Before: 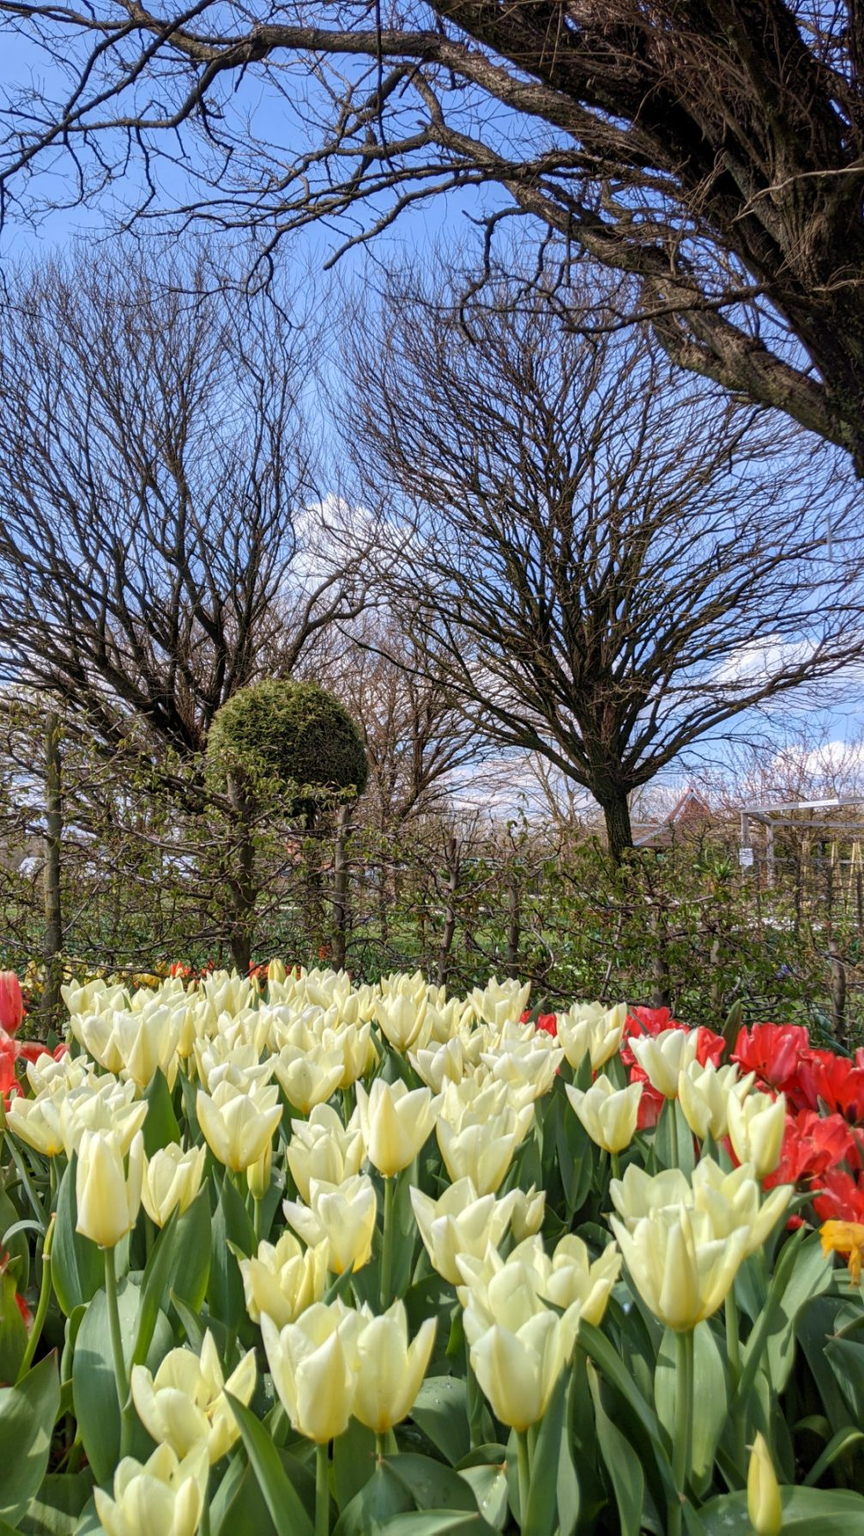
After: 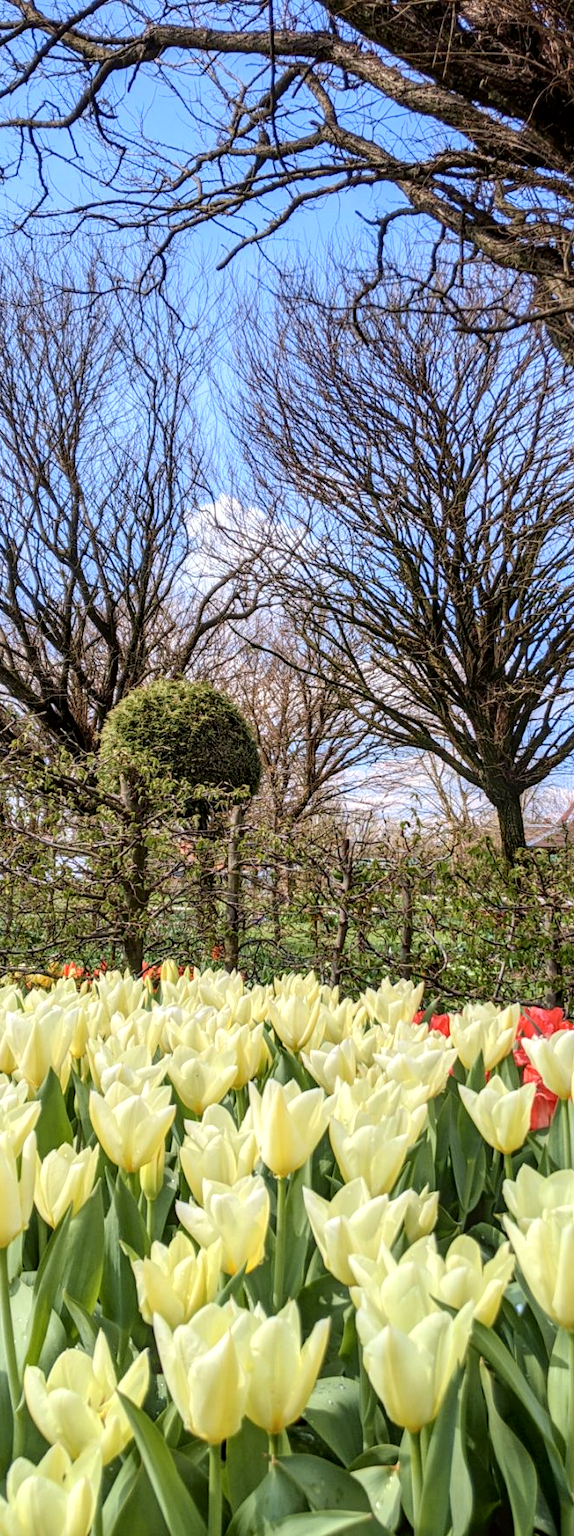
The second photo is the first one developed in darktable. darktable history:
tone curve: curves: ch0 [(0, 0.01) (0.052, 0.045) (0.136, 0.133) (0.29, 0.332) (0.453, 0.531) (0.676, 0.751) (0.89, 0.919) (1, 1)]; ch1 [(0, 0) (0.094, 0.081) (0.285, 0.299) (0.385, 0.403) (0.446, 0.443) (0.495, 0.496) (0.544, 0.552) (0.589, 0.612) (0.722, 0.728) (1, 1)]; ch2 [(0, 0) (0.257, 0.217) (0.43, 0.421) (0.498, 0.507) (0.531, 0.544) (0.56, 0.579) (0.625, 0.642) (1, 1)], color space Lab, independent channels, preserve colors none
local contrast: on, module defaults
exposure: exposure 0.172 EV, compensate highlight preservation false
crop and rotate: left 12.547%, right 20.934%
